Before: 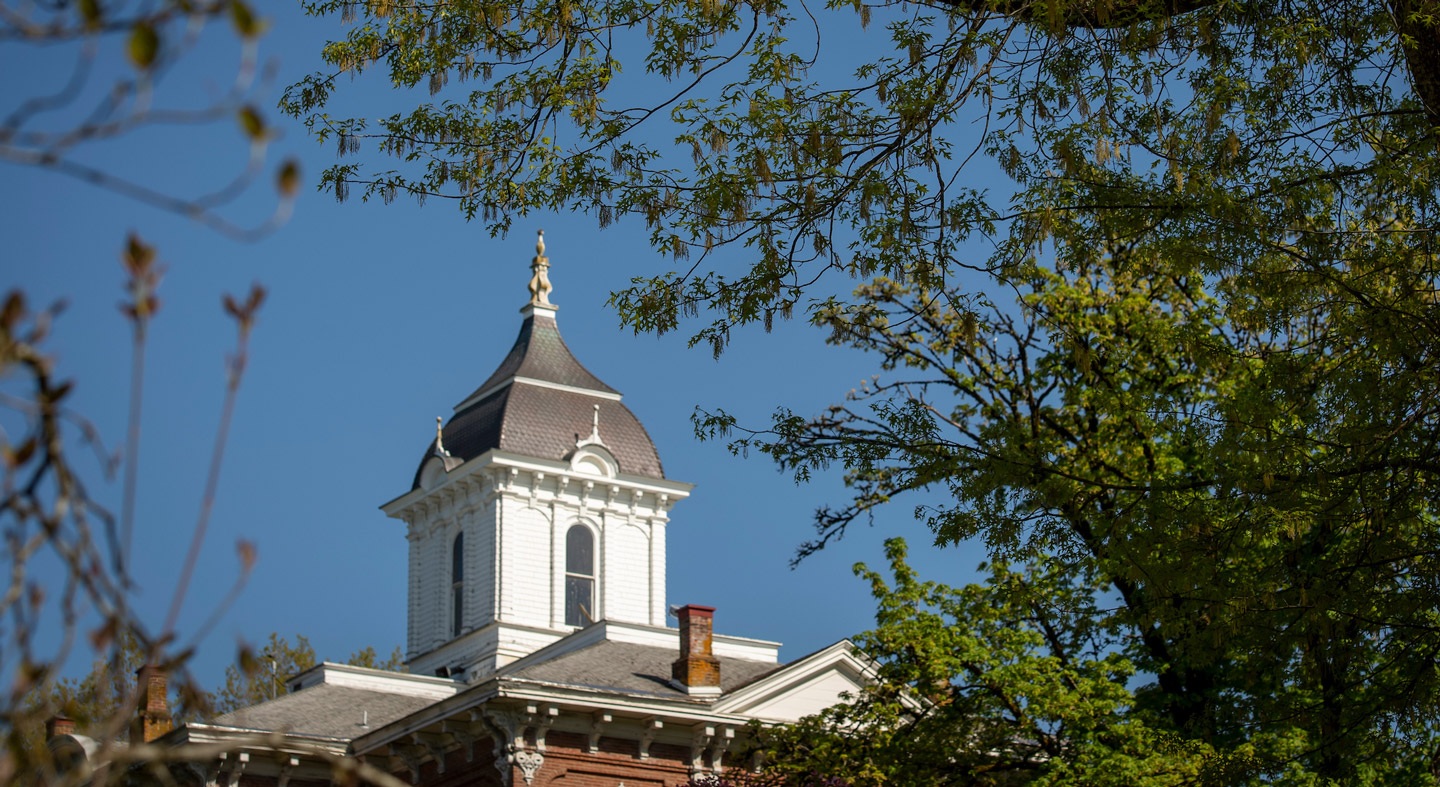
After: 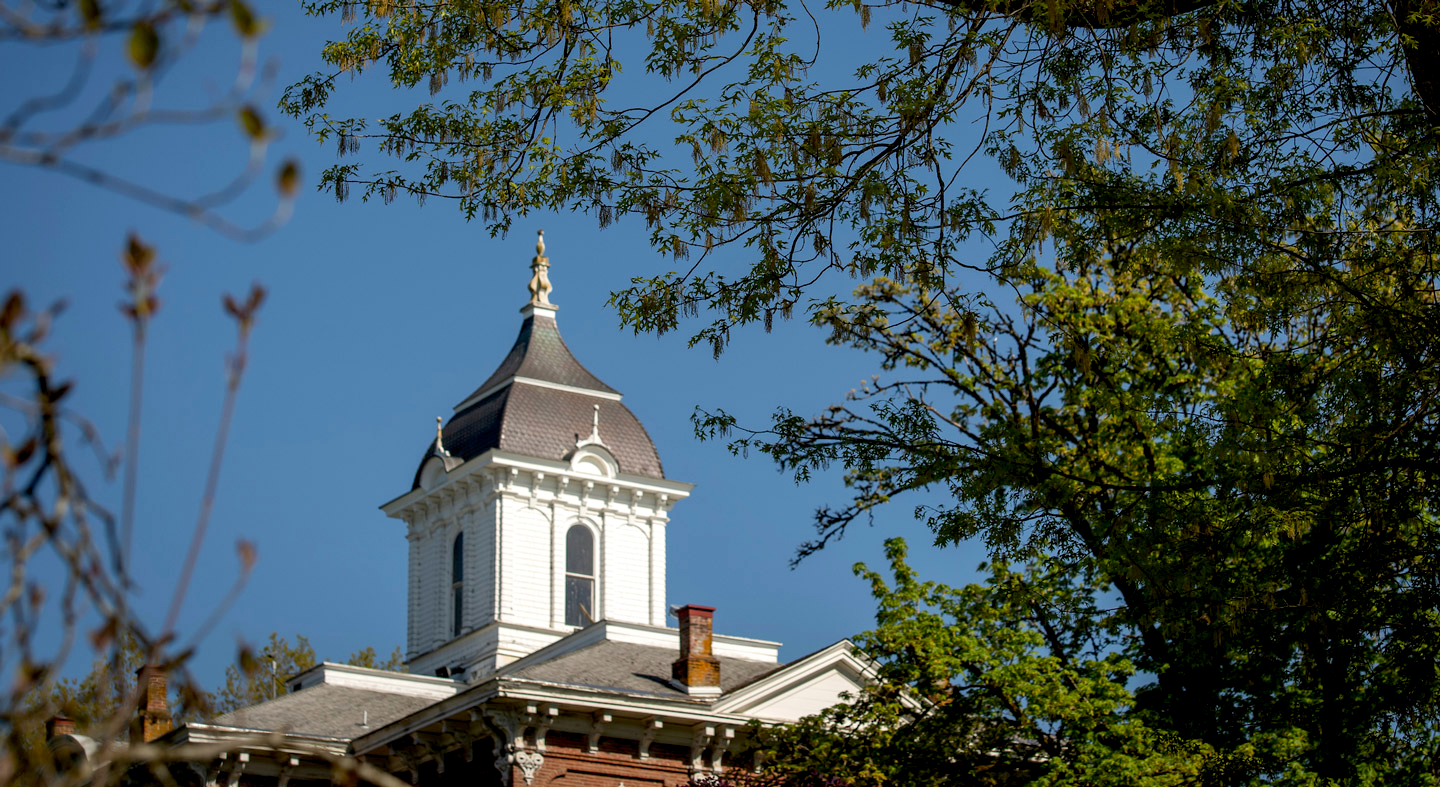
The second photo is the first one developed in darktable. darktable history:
exposure: black level correction 0.008, exposure 0.089 EV, compensate highlight preservation false
